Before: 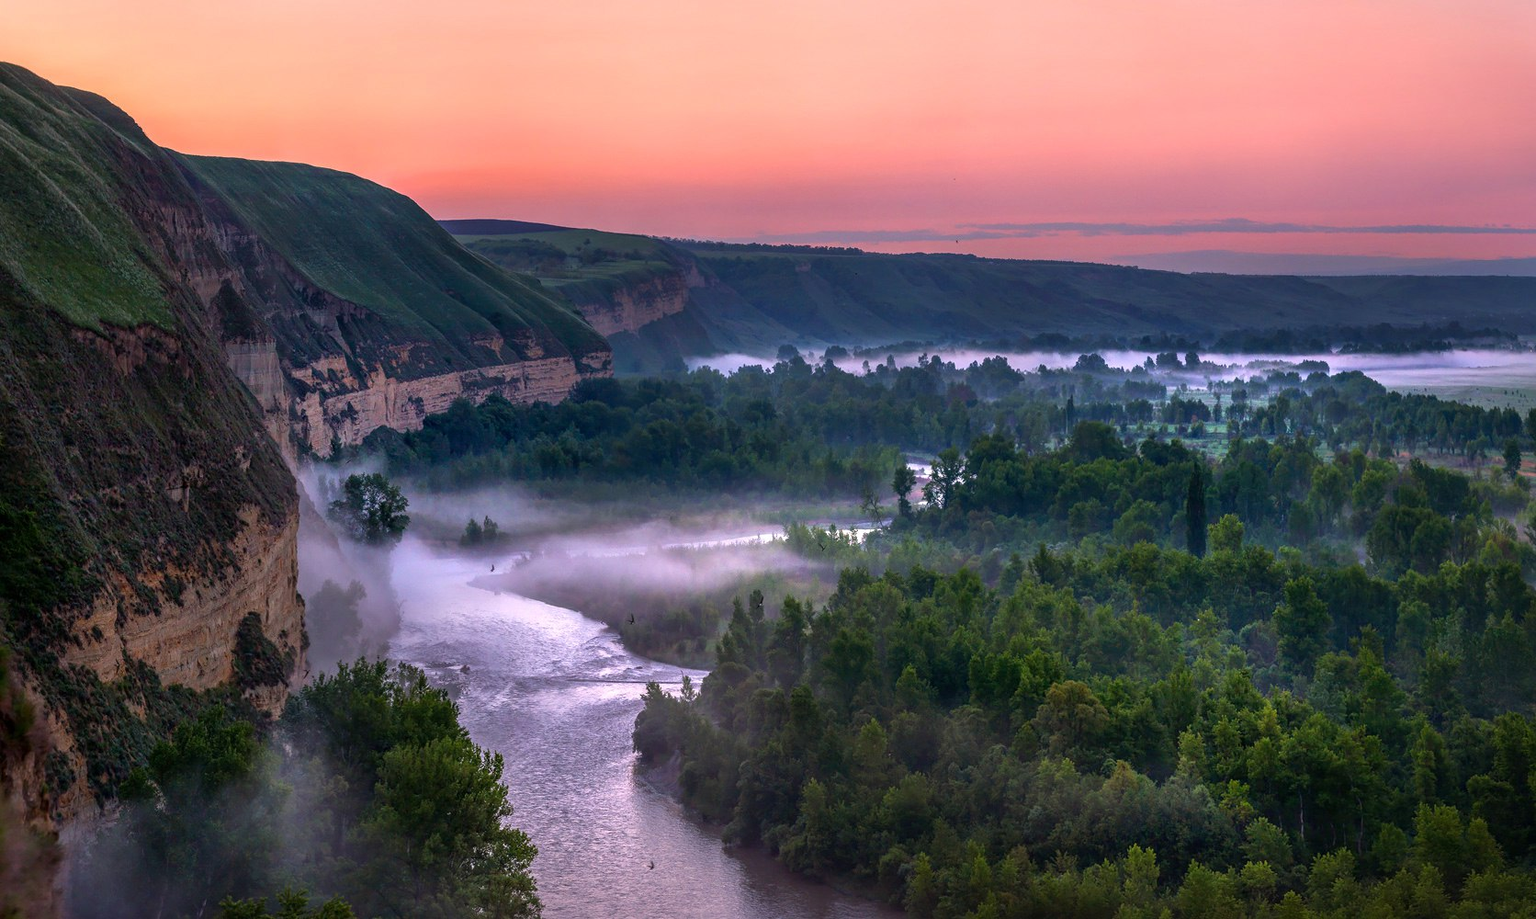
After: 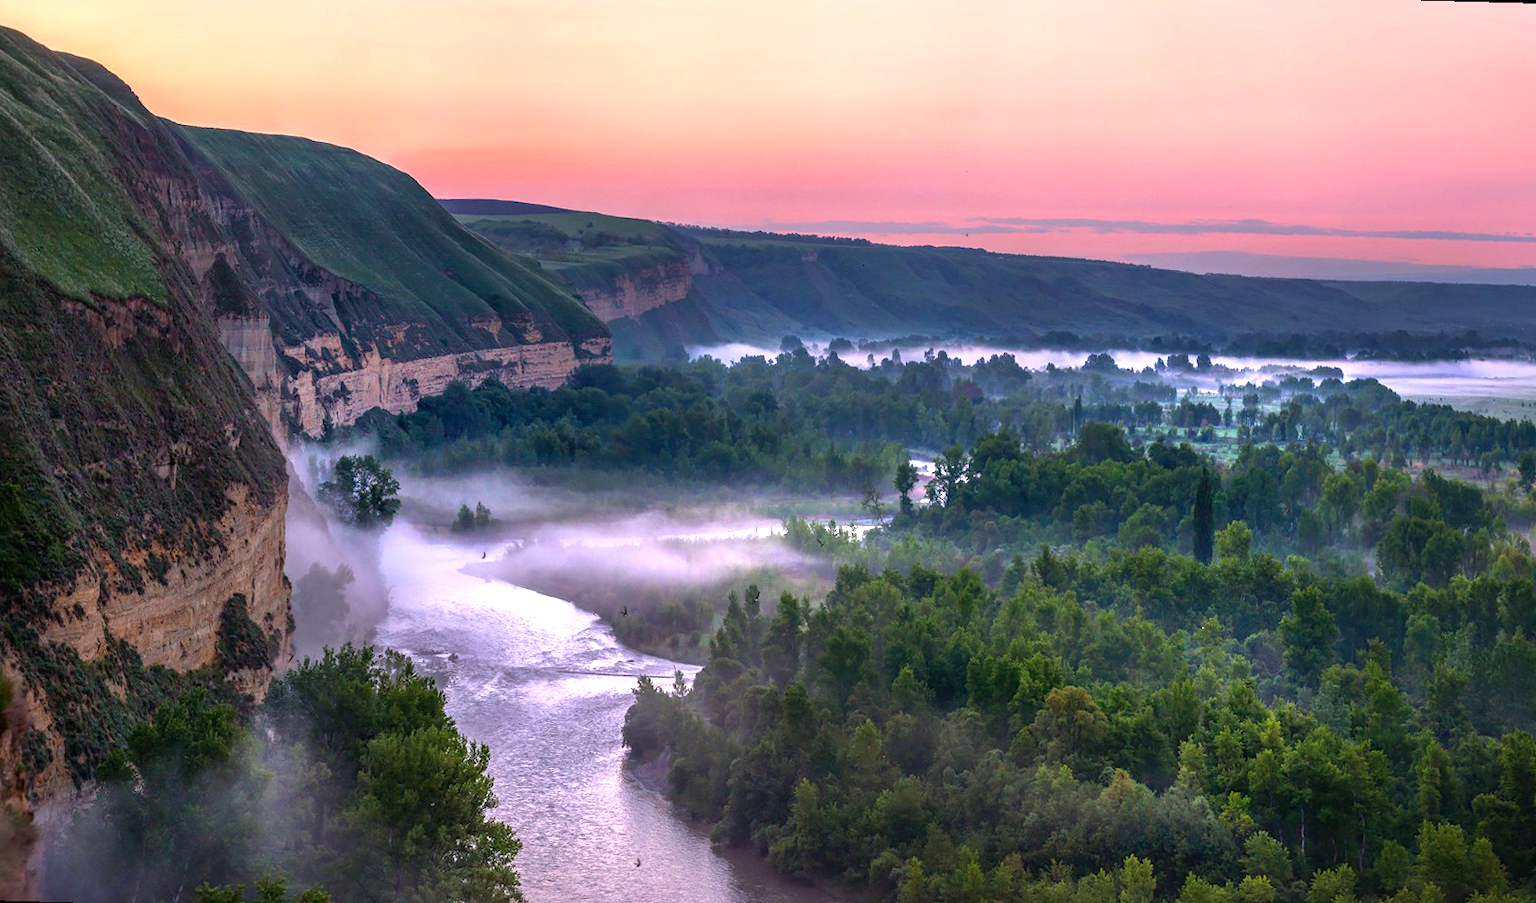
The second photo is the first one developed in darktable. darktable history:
exposure: black level correction 0, exposure 0.7 EV, compensate exposure bias true, compensate highlight preservation false
rotate and perspective: rotation 1.57°, crop left 0.018, crop right 0.982, crop top 0.039, crop bottom 0.961
